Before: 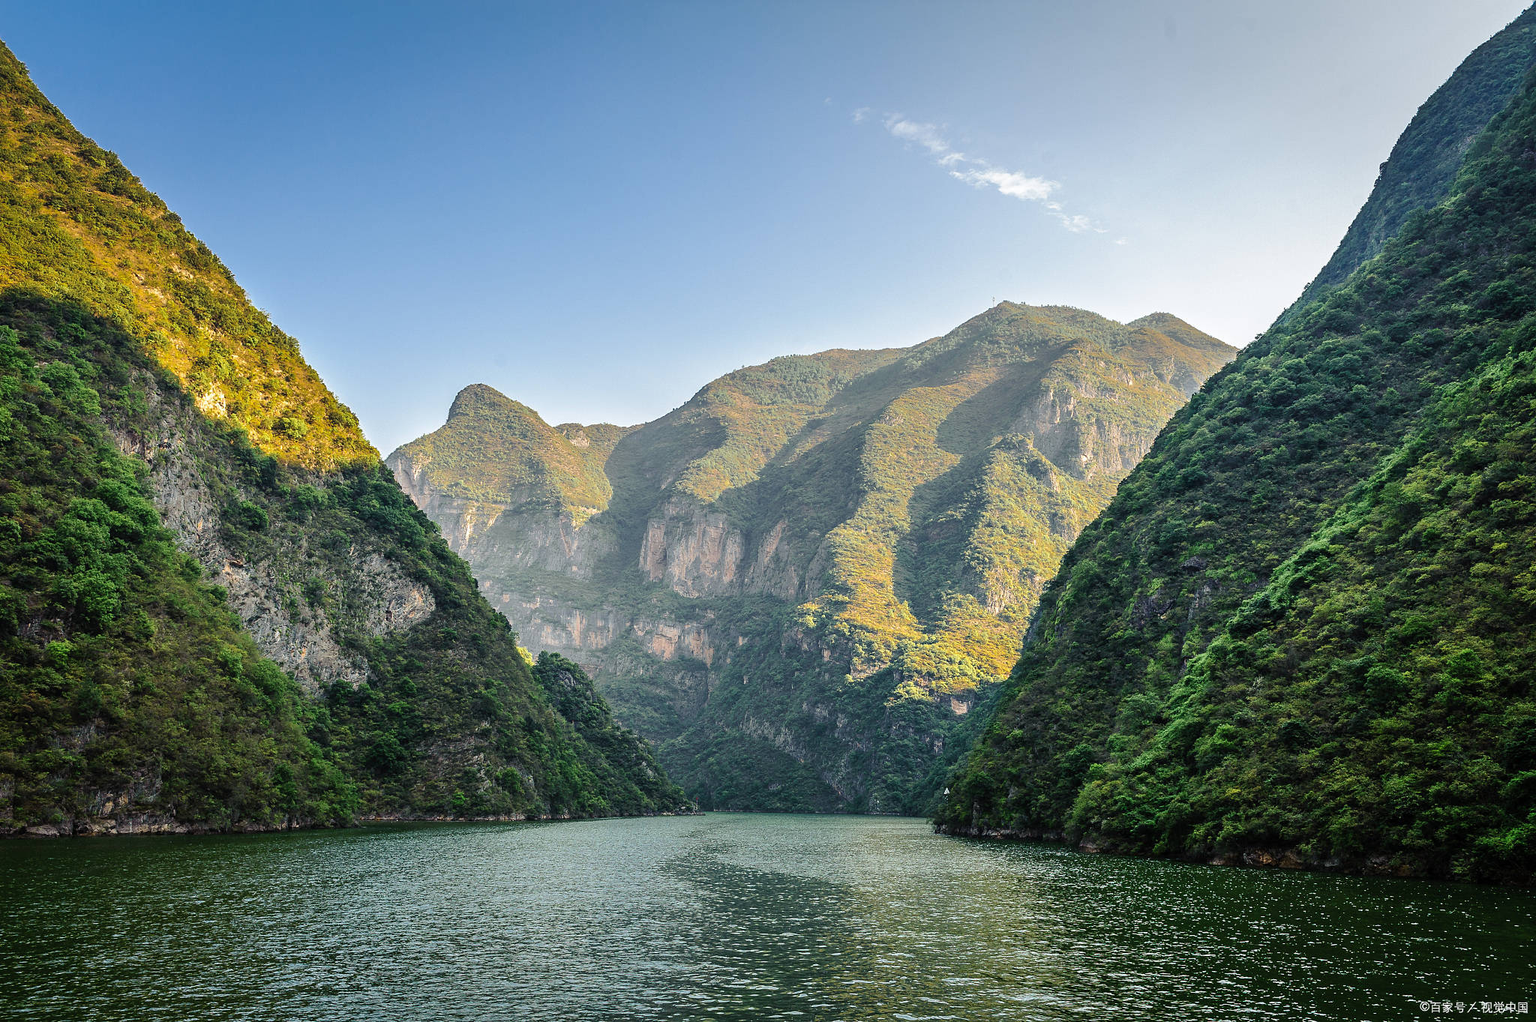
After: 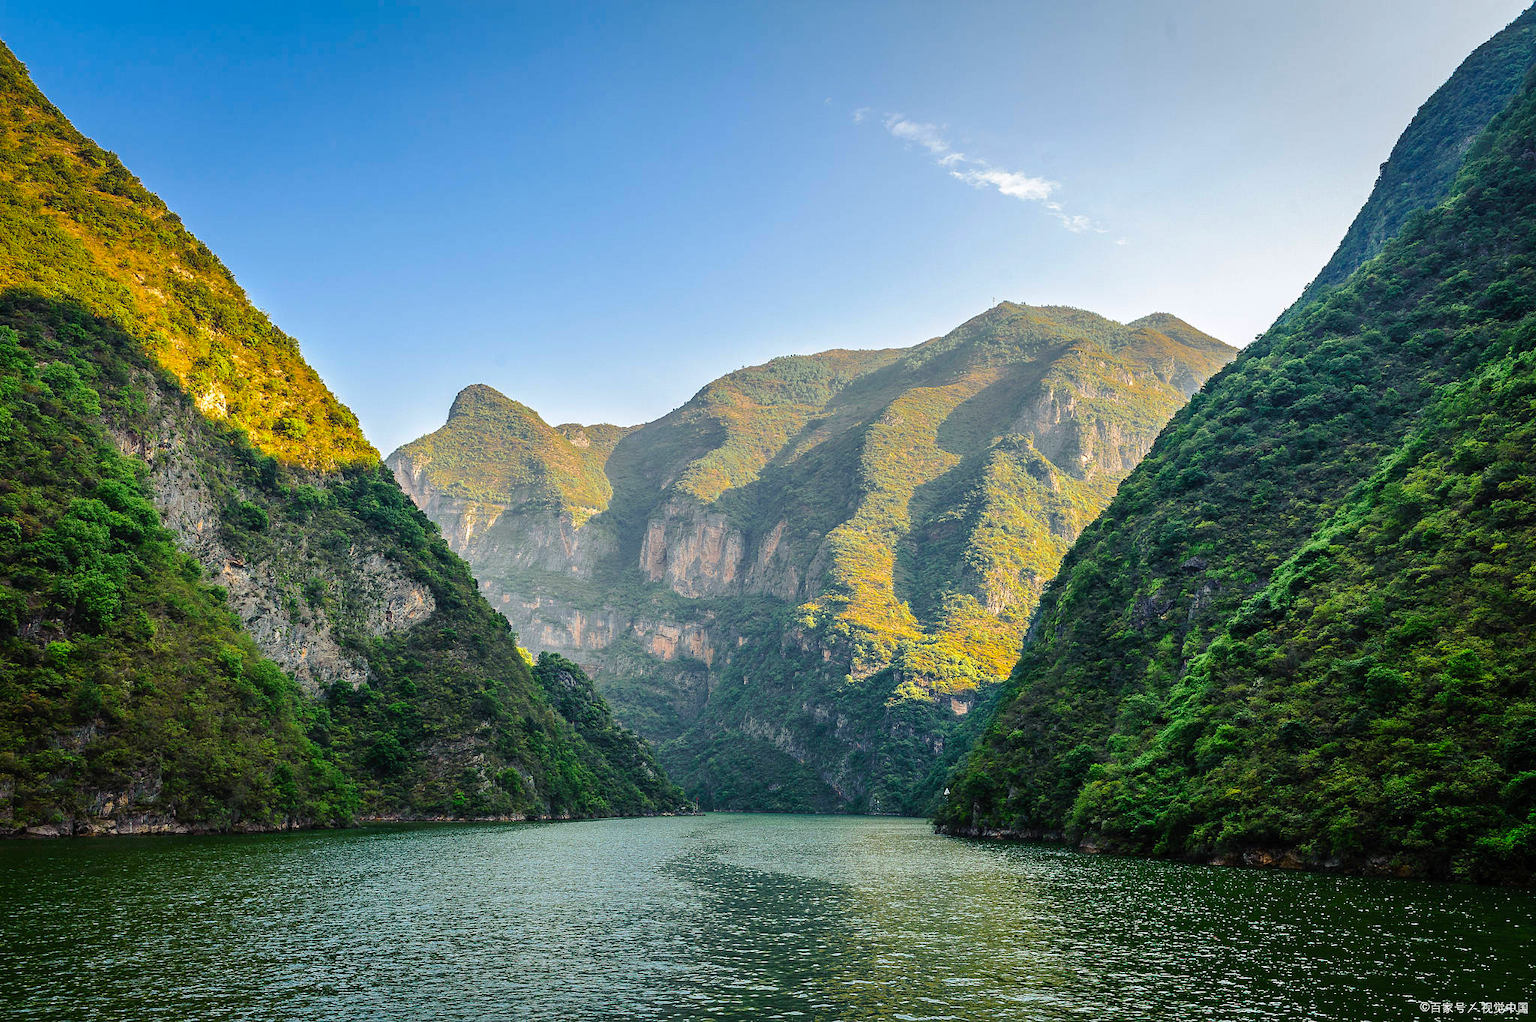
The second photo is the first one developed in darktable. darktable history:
color correction: highlights b* -0.005, saturation 1.32
